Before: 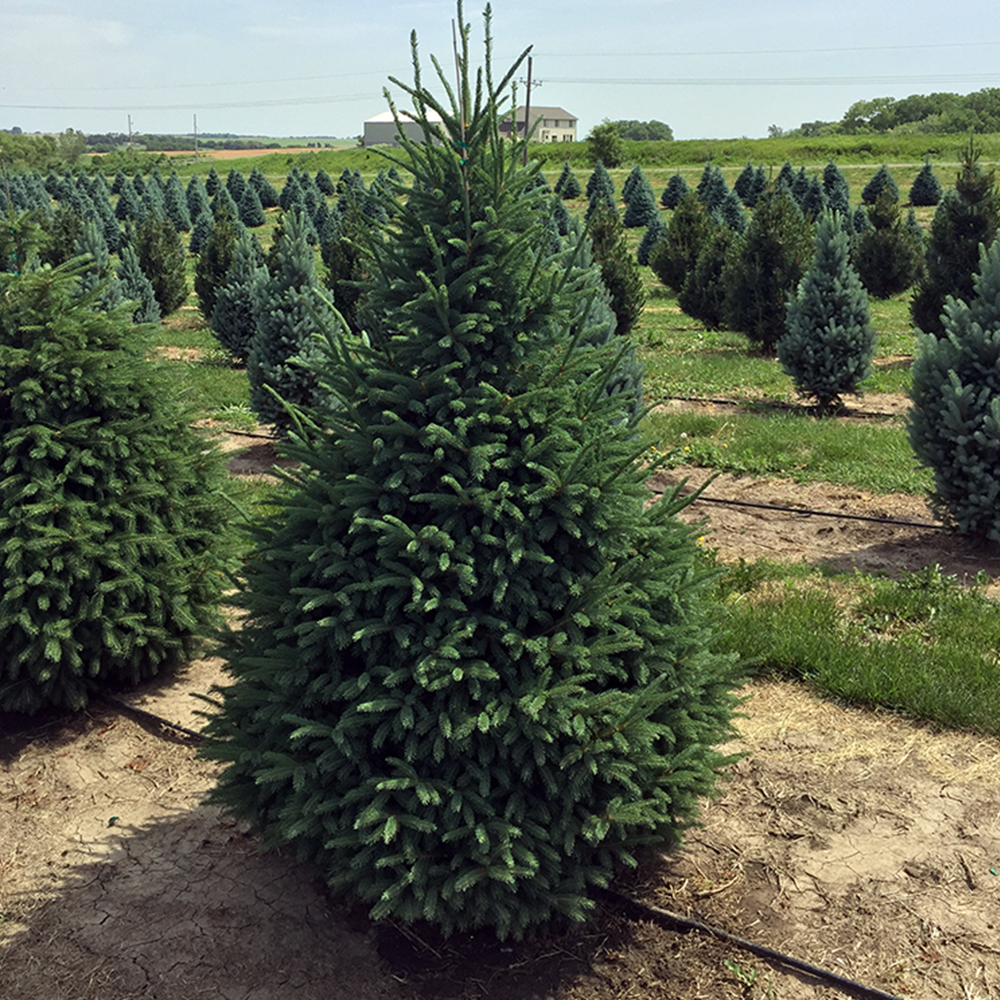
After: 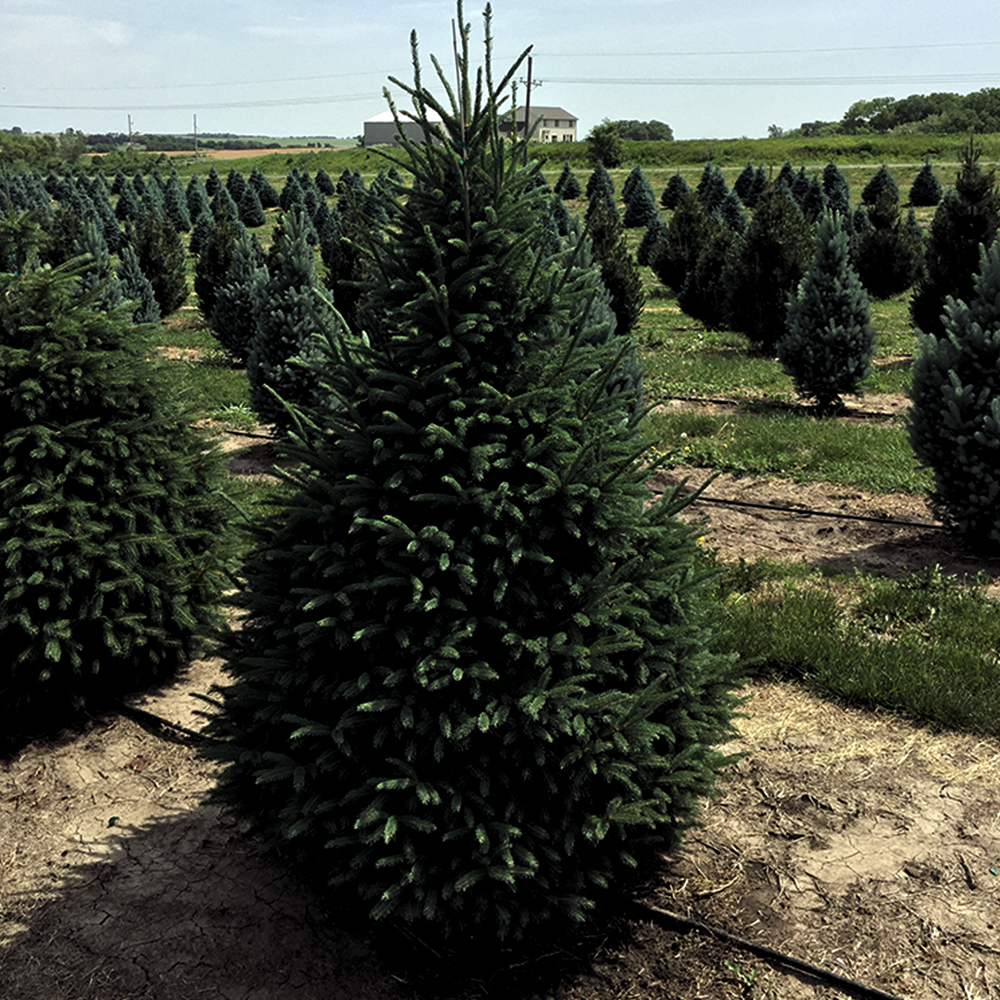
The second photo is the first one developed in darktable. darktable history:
levels: black 3.83%, gray 59.36%, levels [0.101, 0.578, 0.953]
